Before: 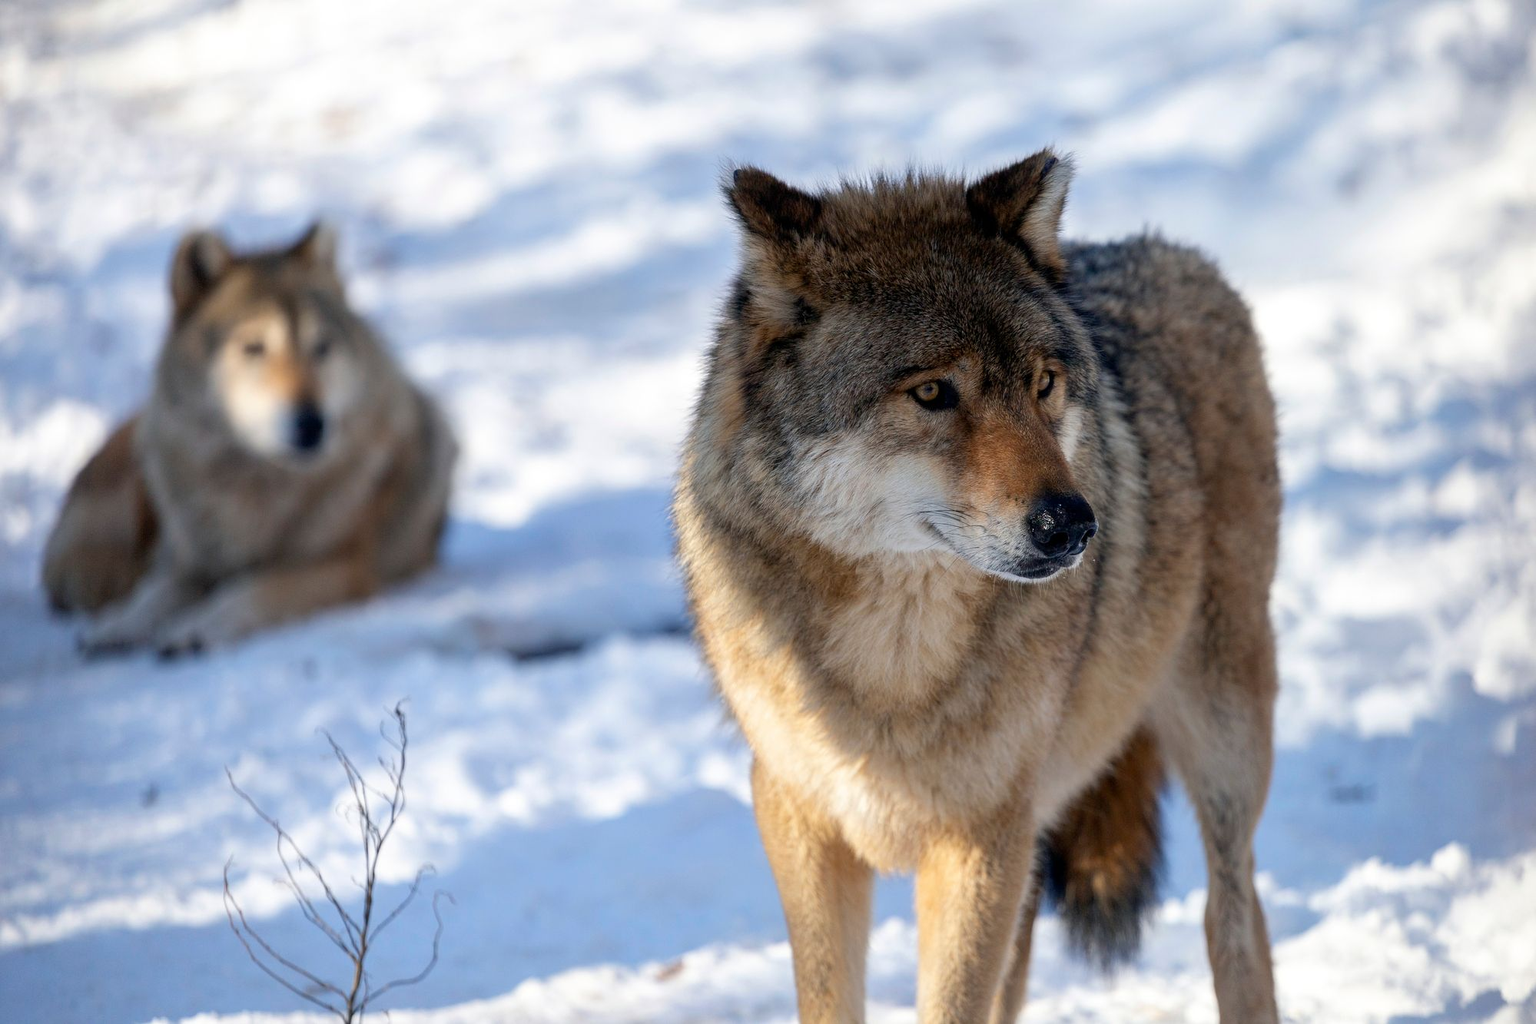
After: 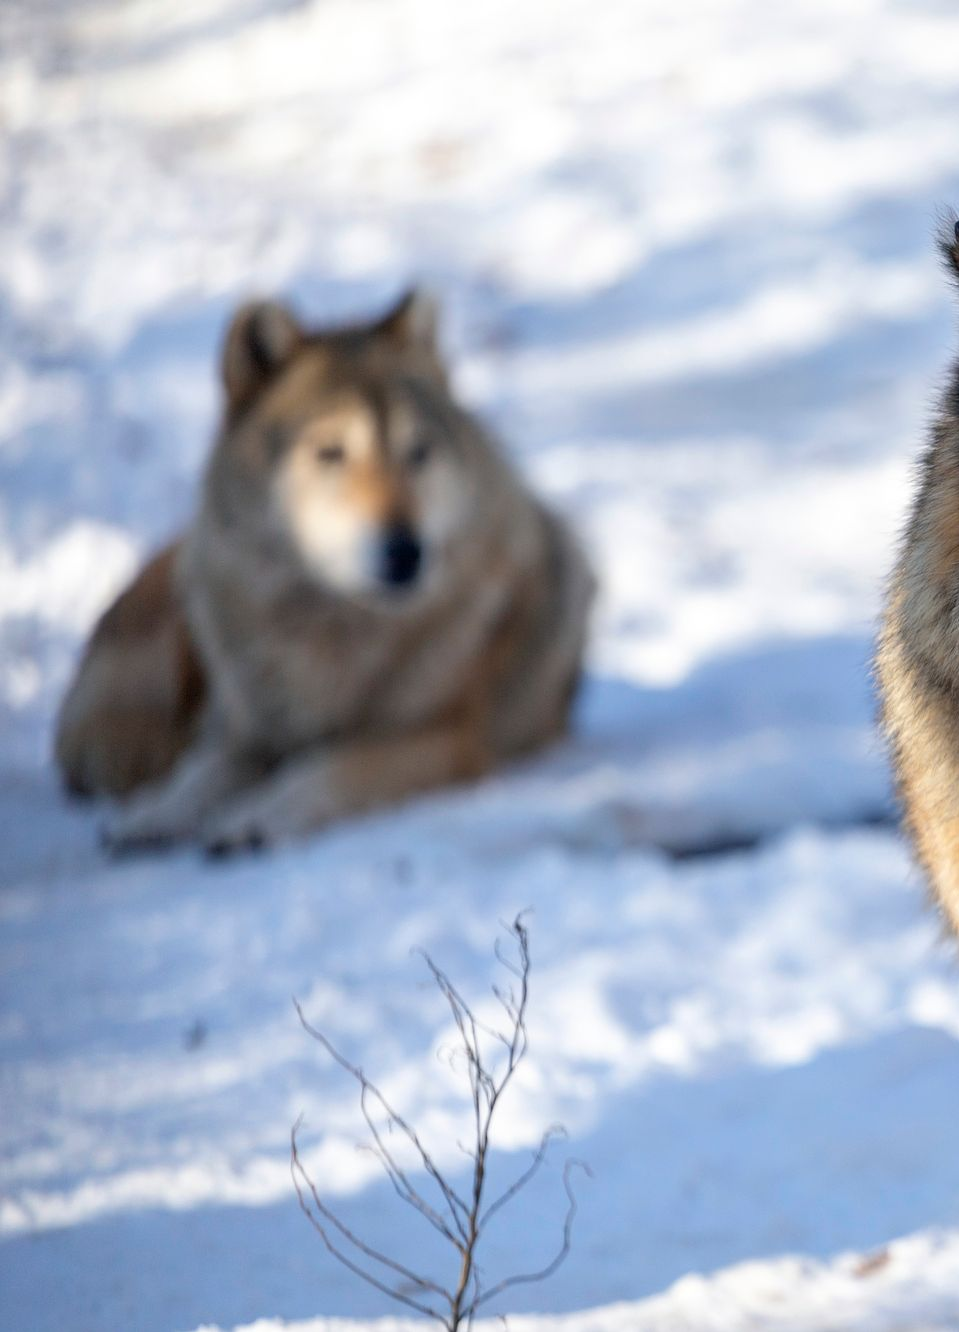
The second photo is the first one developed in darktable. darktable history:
crop and rotate: left 0.037%, top 0%, right 51.965%
